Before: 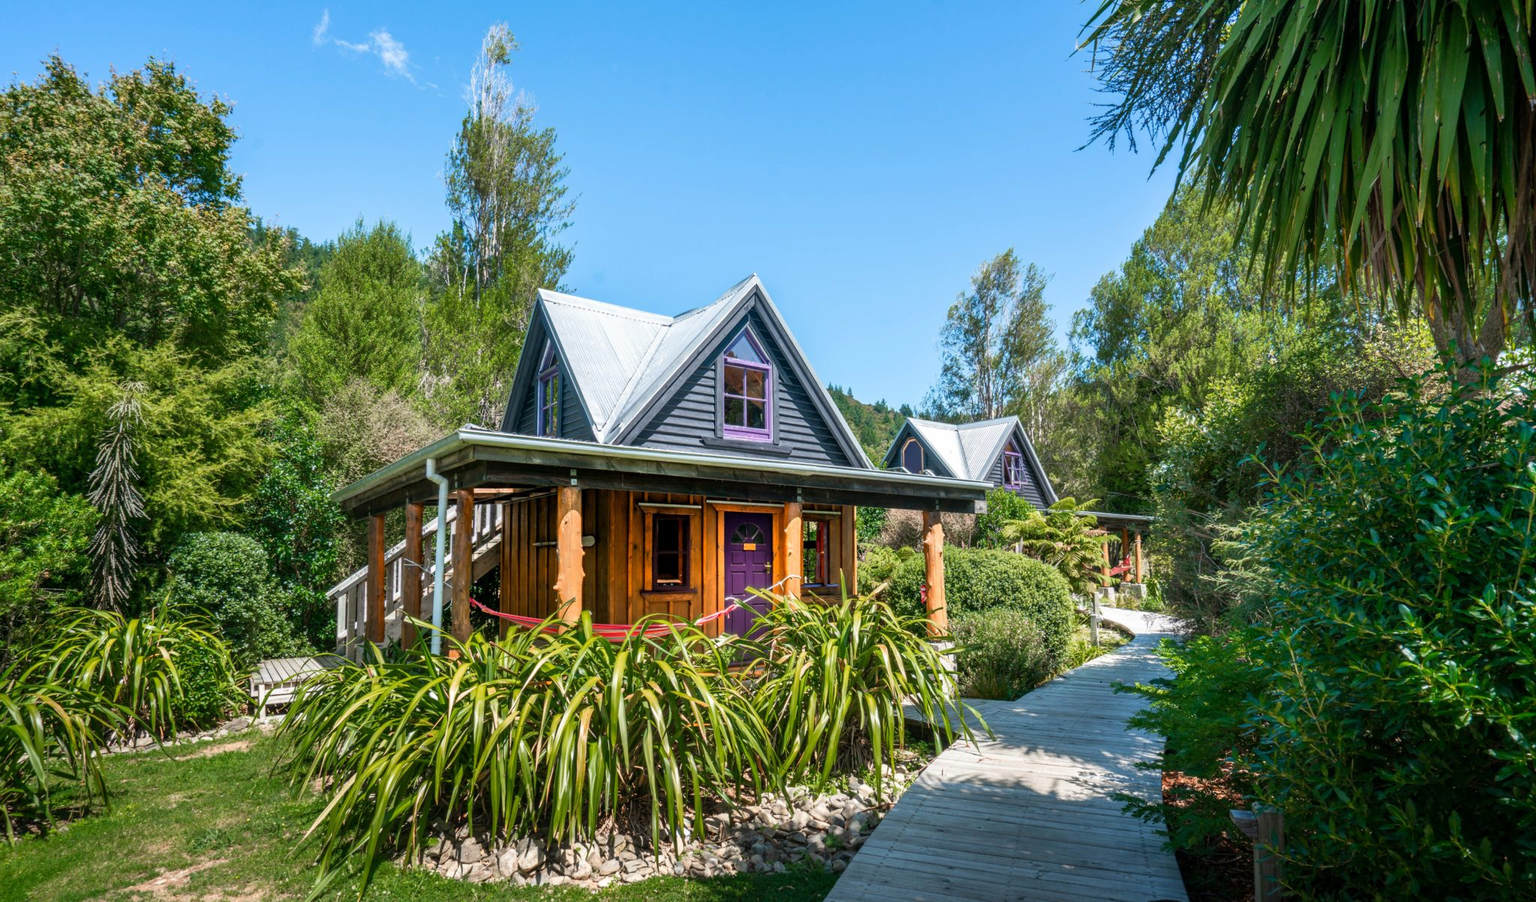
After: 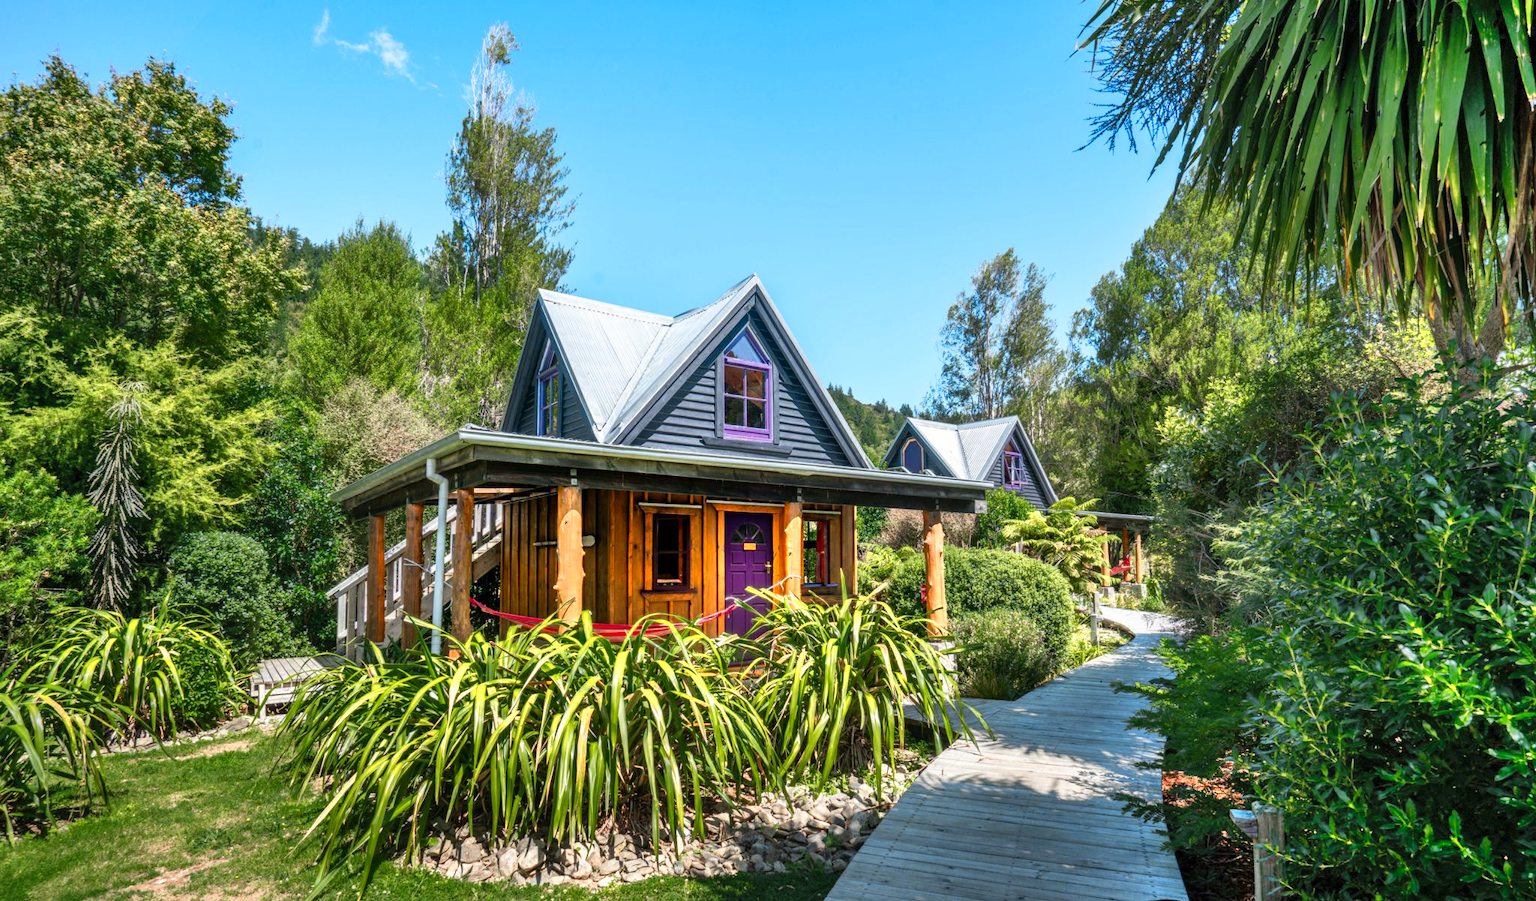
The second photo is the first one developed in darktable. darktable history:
shadows and highlights: shadows 75, highlights -25, soften with gaussian
vignetting: fall-off start 97.28%, fall-off radius 79%, brightness -0.462, saturation -0.3, width/height ratio 1.114, dithering 8-bit output, unbound false
color zones: curves: ch0 [(0.004, 0.305) (0.261, 0.623) (0.389, 0.399) (0.708, 0.571) (0.947, 0.34)]; ch1 [(0.025, 0.645) (0.229, 0.584) (0.326, 0.551) (0.484, 0.262) (0.757, 0.643)]
